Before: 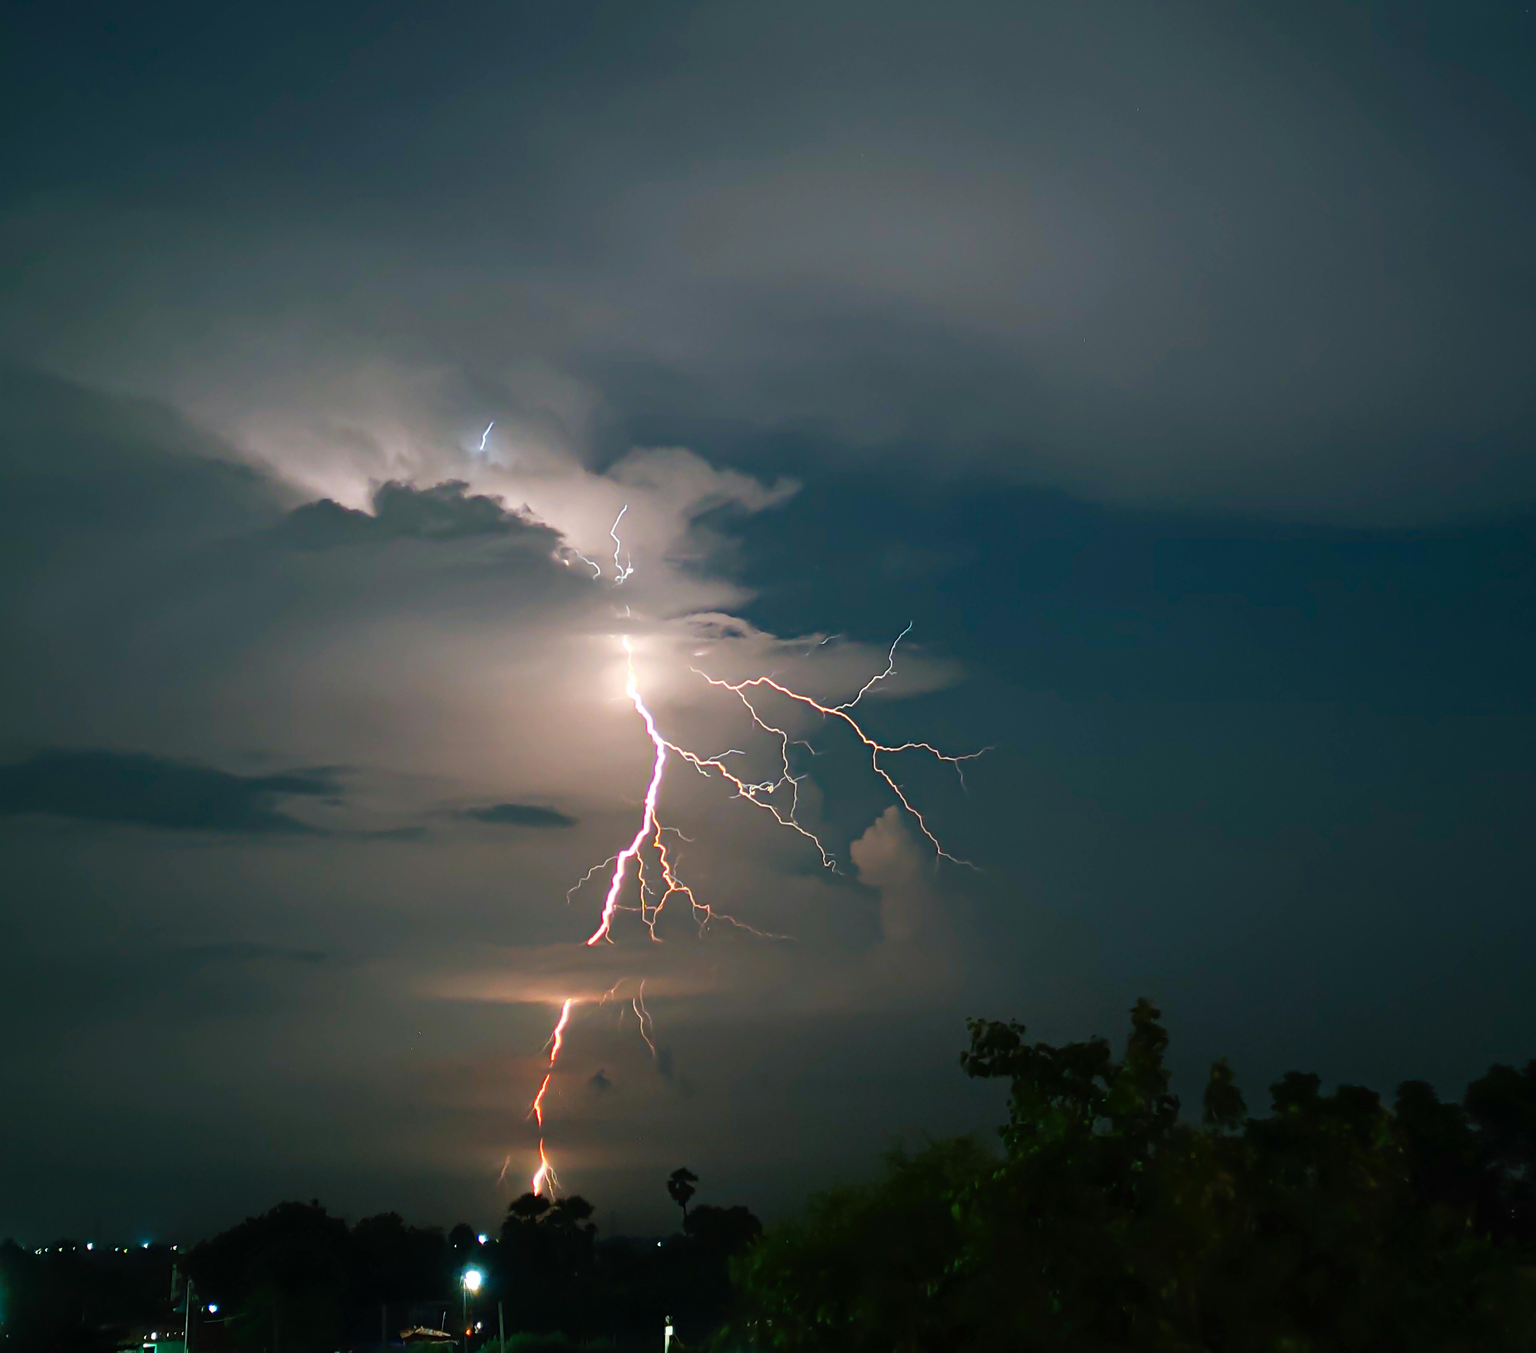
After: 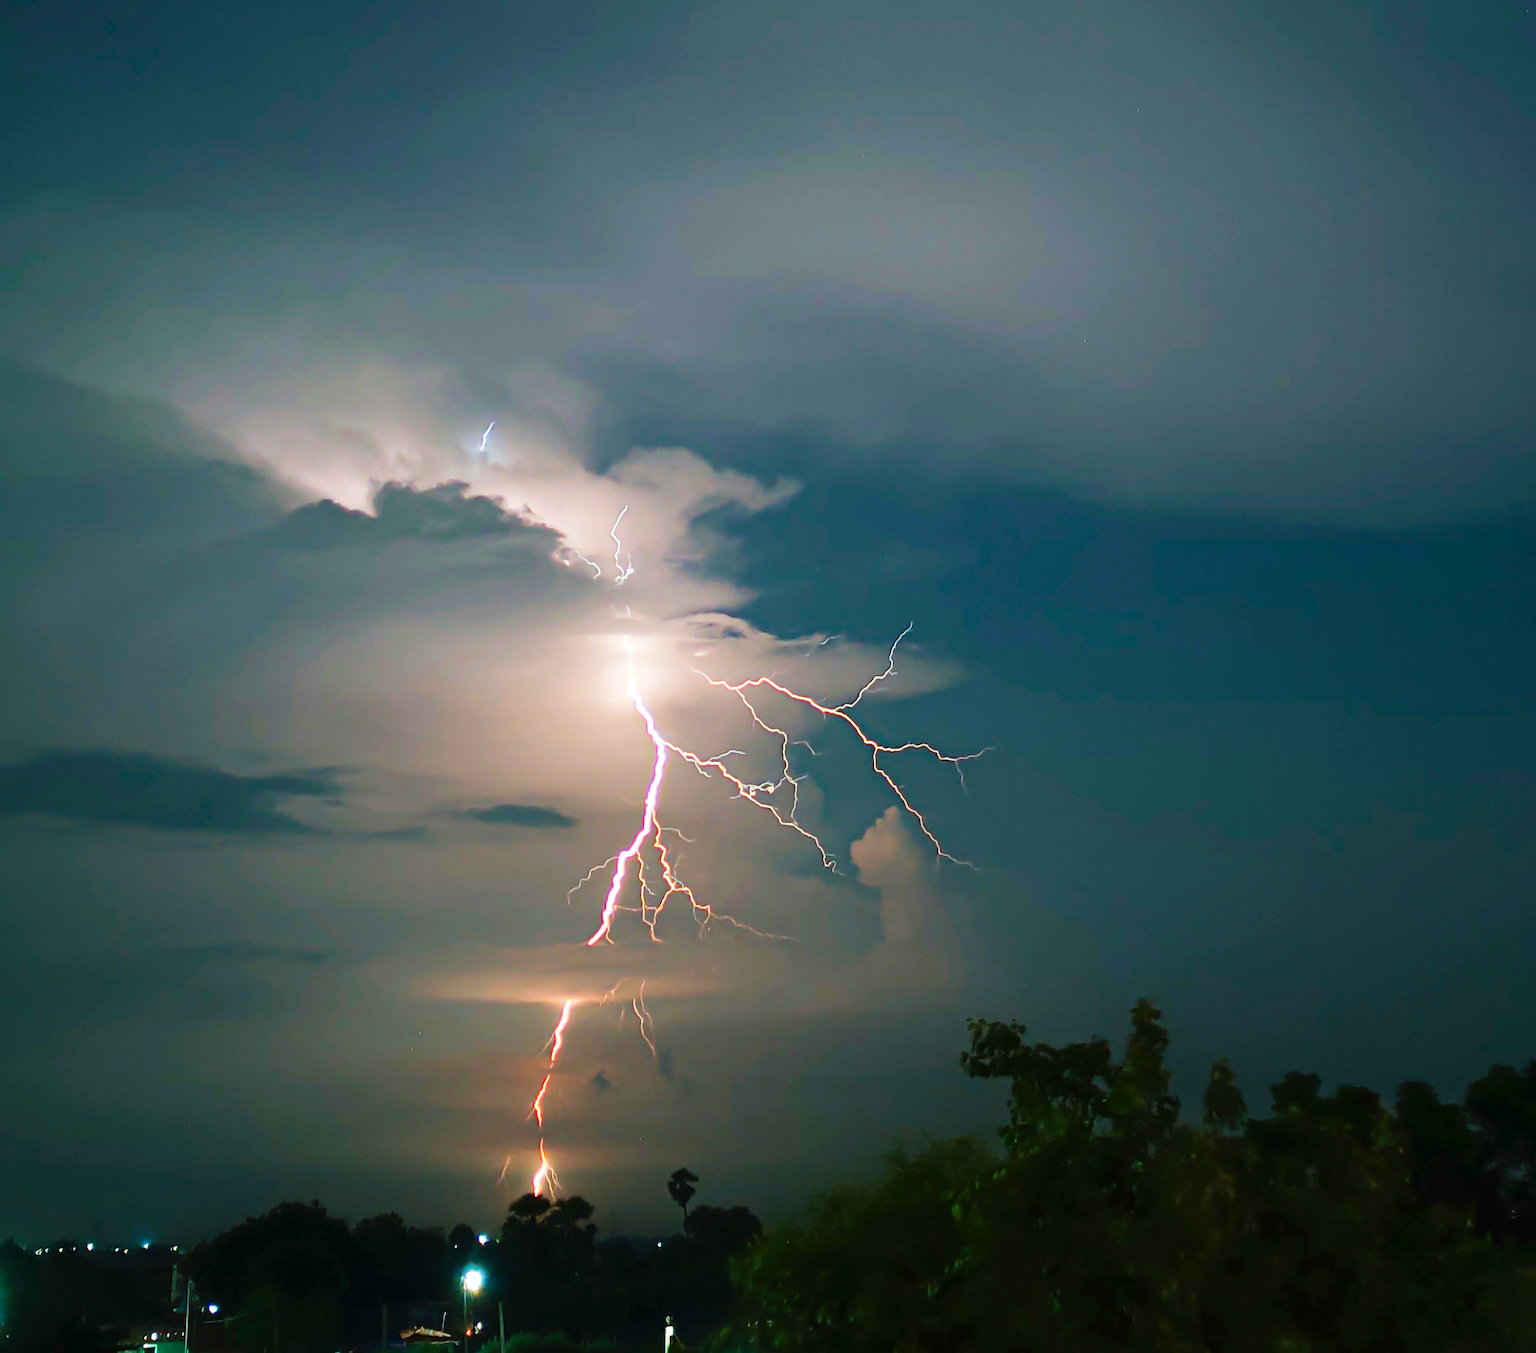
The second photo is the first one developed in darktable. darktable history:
velvia: on, module defaults
base curve: curves: ch0 [(0, 0) (0.204, 0.334) (0.55, 0.733) (1, 1)], preserve colors none
